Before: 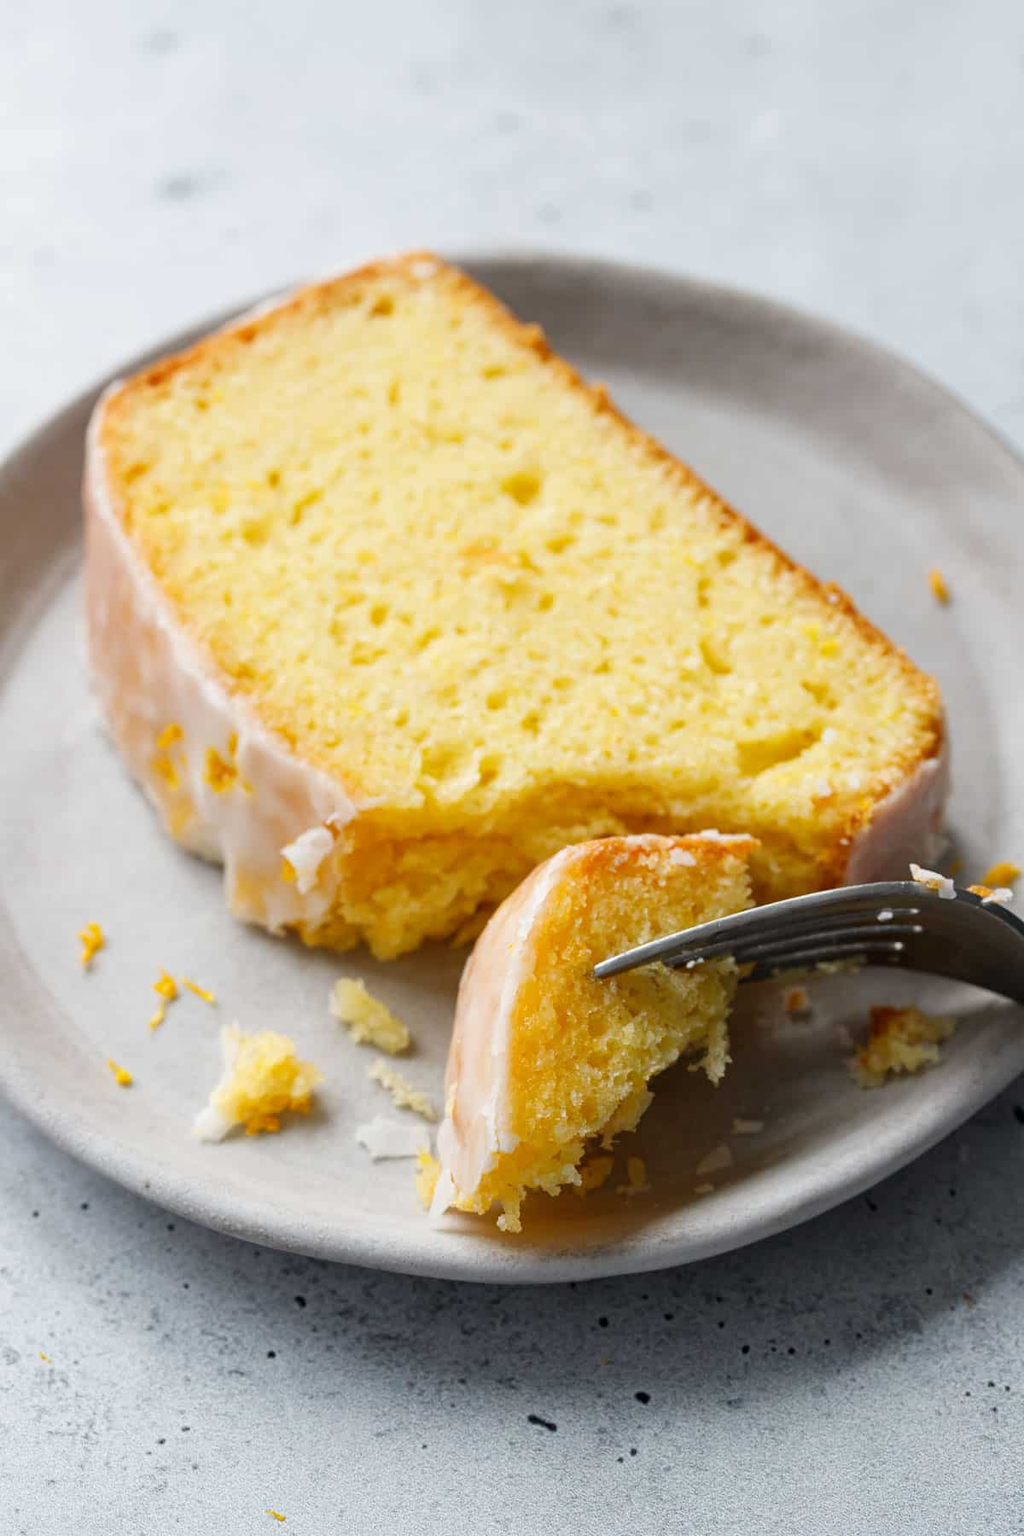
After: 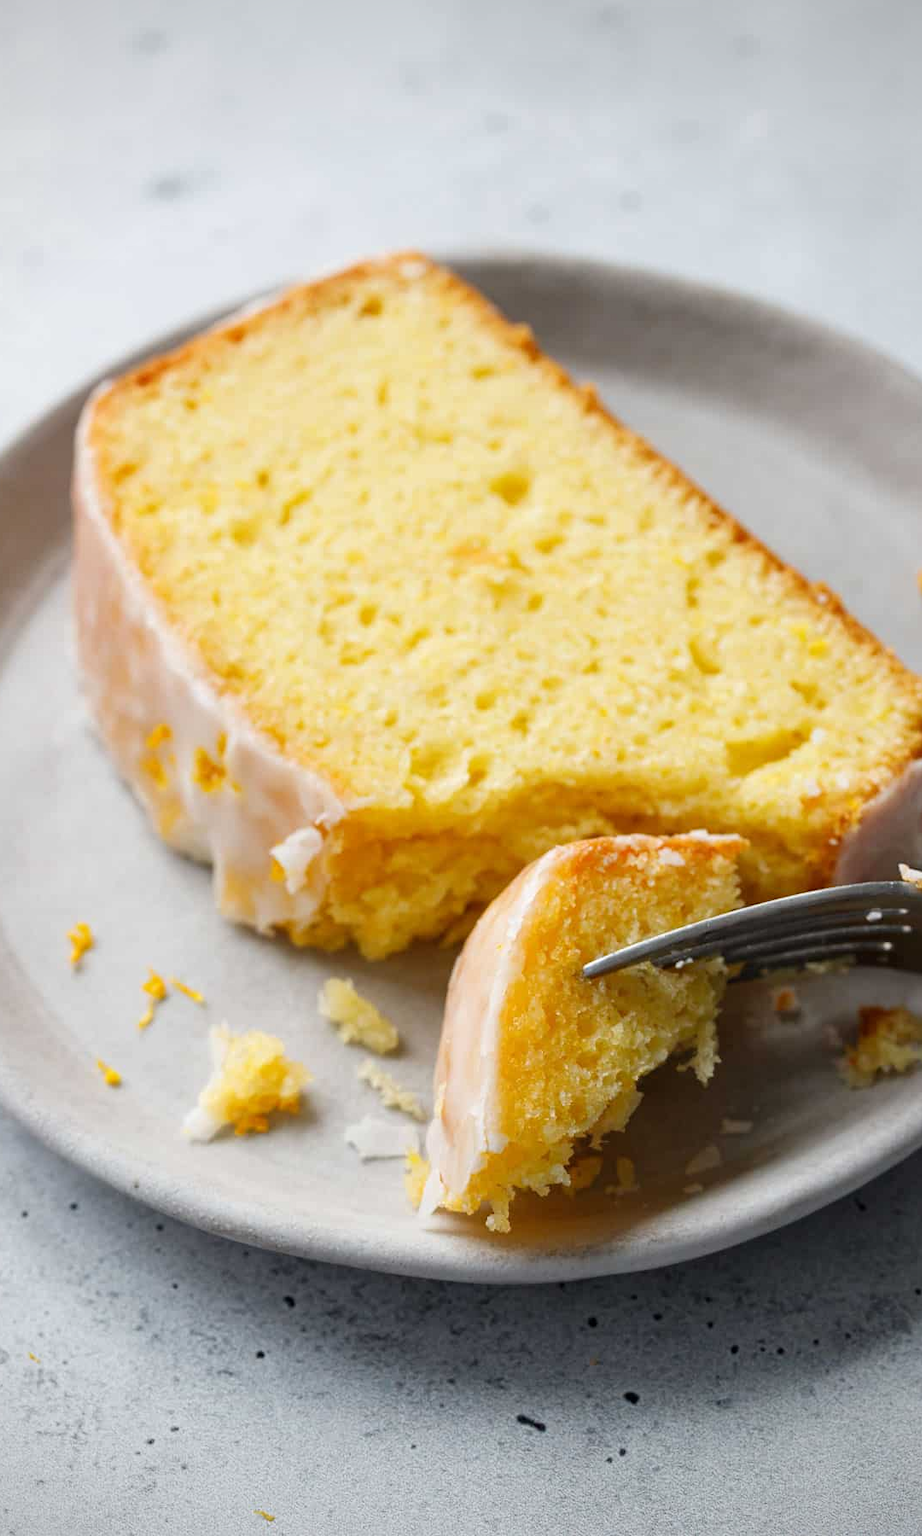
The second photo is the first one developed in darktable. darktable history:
vignetting: fall-off radius 60.92%
tone equalizer: on, module defaults
crop and rotate: left 1.088%, right 8.807%
